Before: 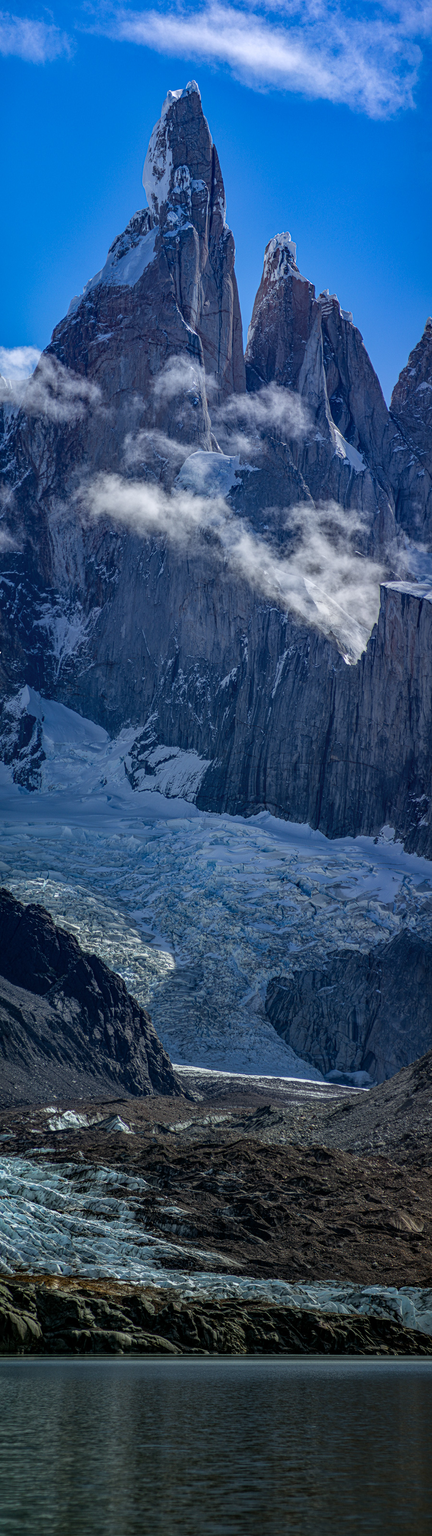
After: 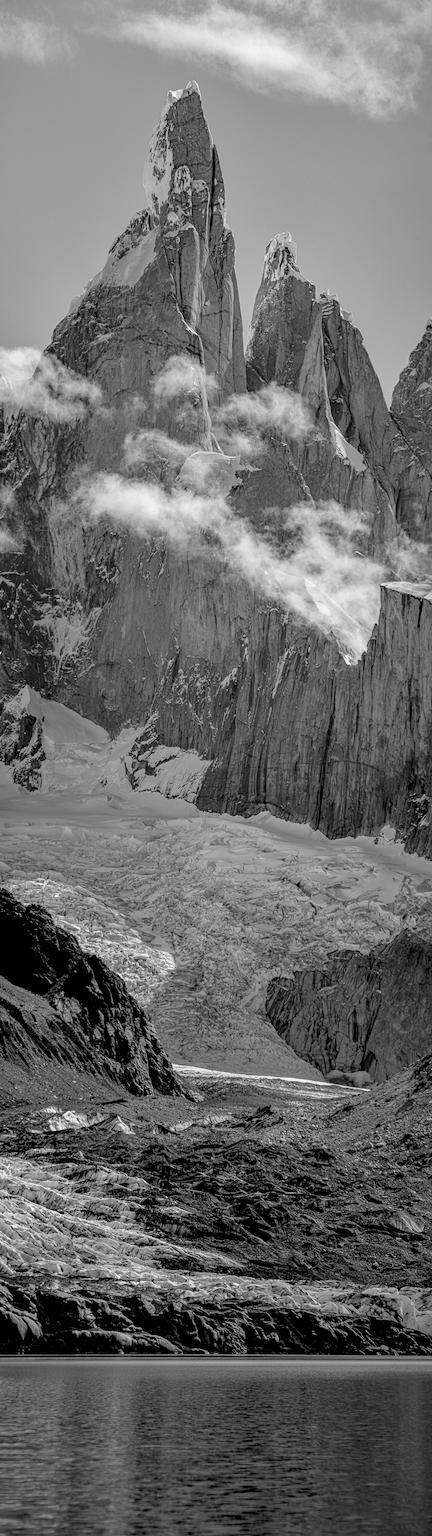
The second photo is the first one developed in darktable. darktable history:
levels: gray 59.37%, levels [0.072, 0.414, 0.976]
color calibration: output gray [0.714, 0.278, 0, 0], illuminant custom, x 0.348, y 0.365, temperature 4970.11 K
